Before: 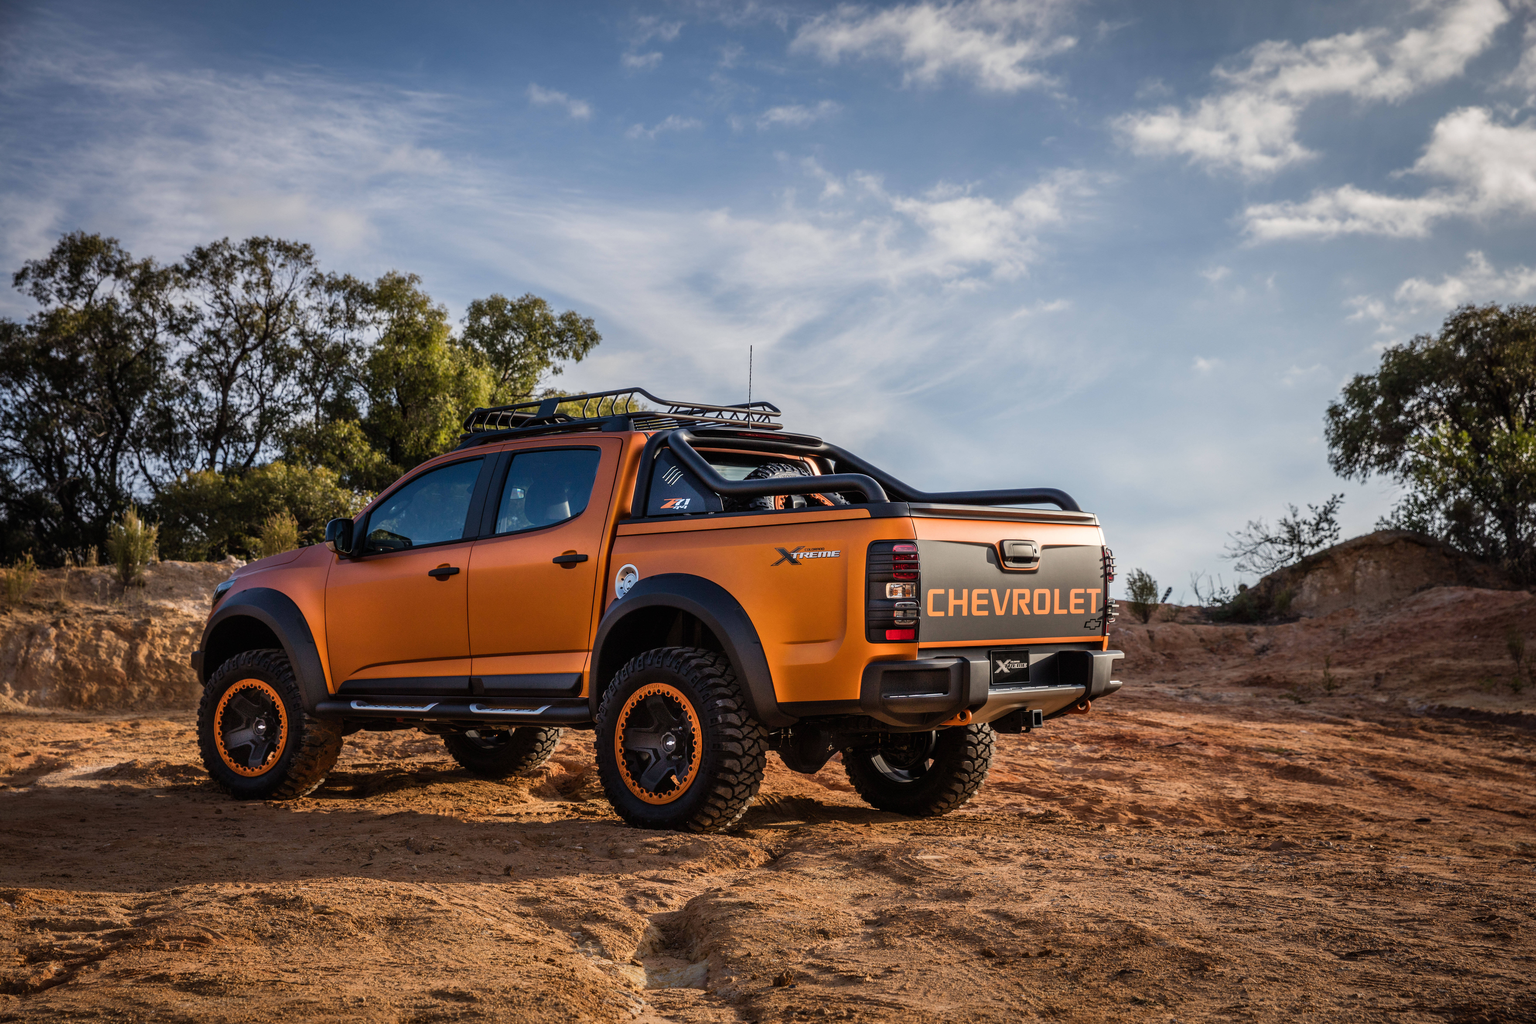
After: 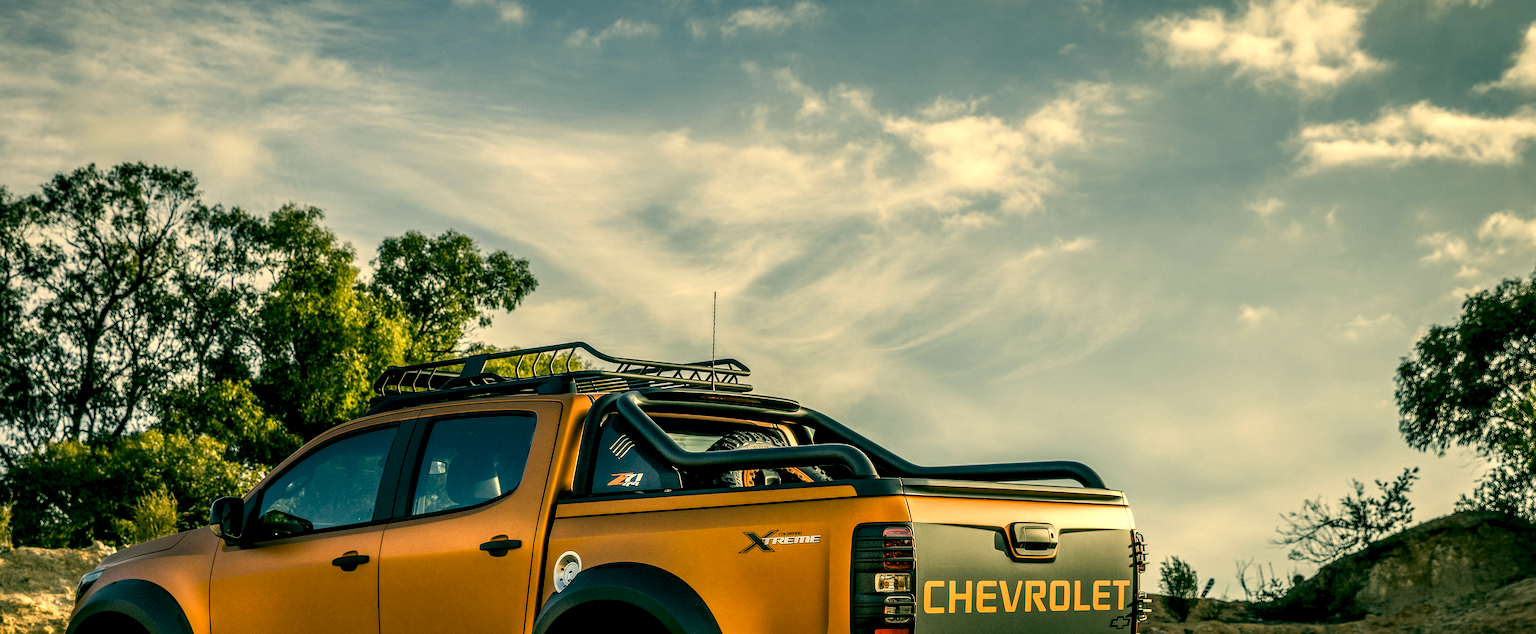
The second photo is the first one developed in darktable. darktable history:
crop and rotate: left 9.681%, top 9.743%, right 6.016%, bottom 38.042%
local contrast: highlights 63%, shadows 53%, detail 169%, midtone range 0.518
color correction: highlights a* 5.64, highlights b* 33.1, shadows a* -26, shadows b* 4.03
sharpen: on, module defaults
